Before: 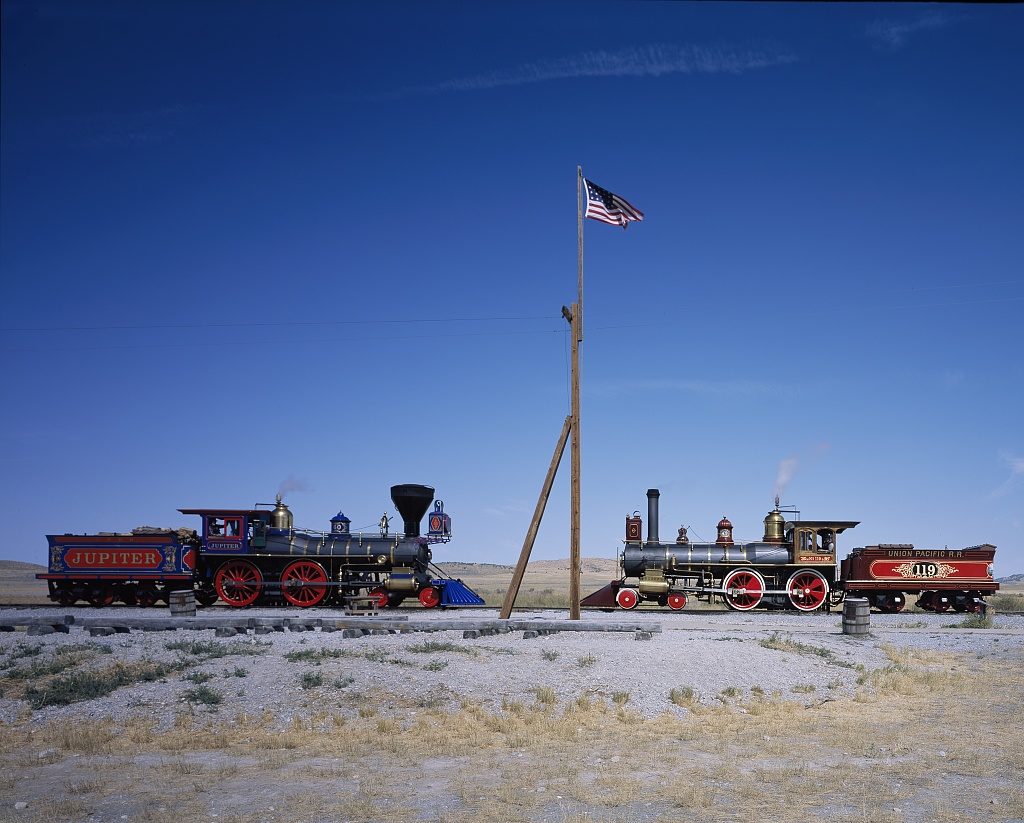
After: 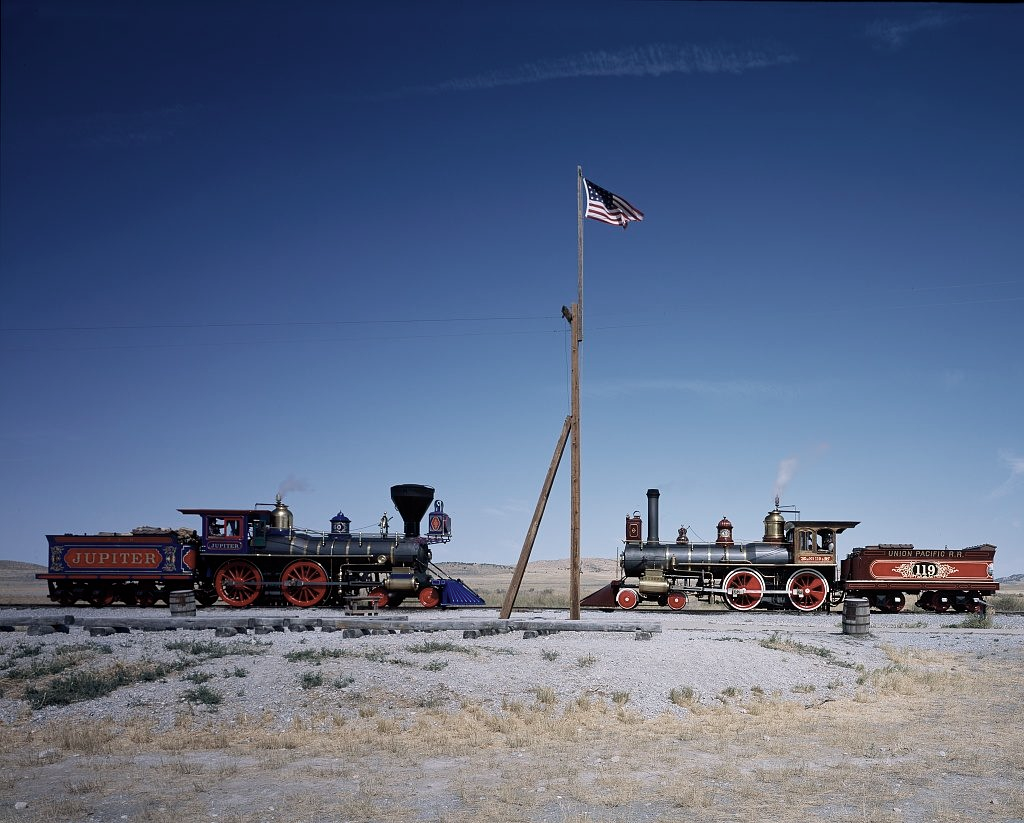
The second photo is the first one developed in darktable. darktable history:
contrast brightness saturation: contrast 0.104, saturation -0.351
